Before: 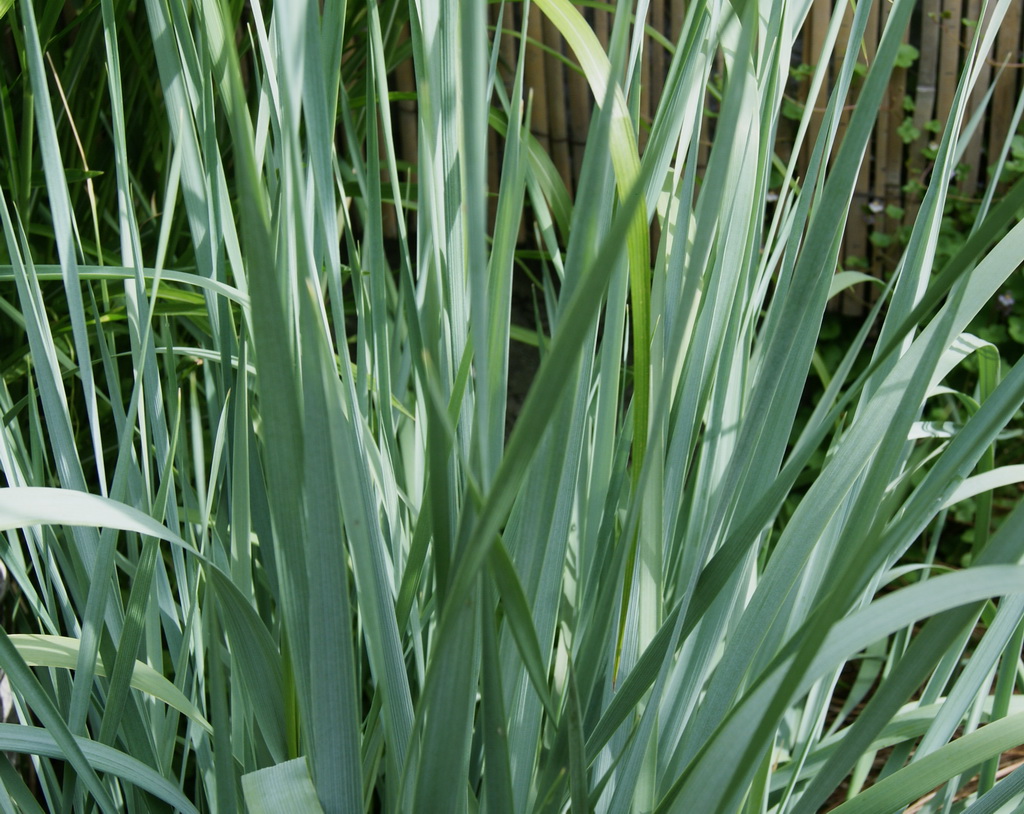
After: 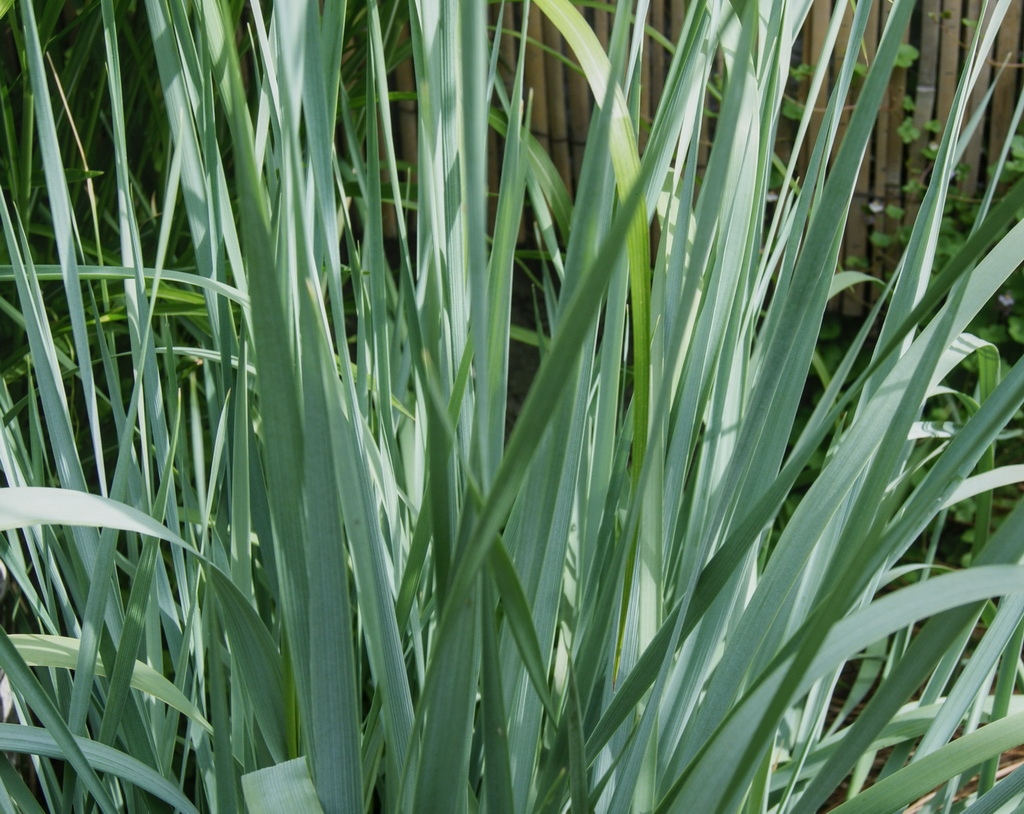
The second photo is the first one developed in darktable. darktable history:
local contrast: detail 110%
fill light: on, module defaults
